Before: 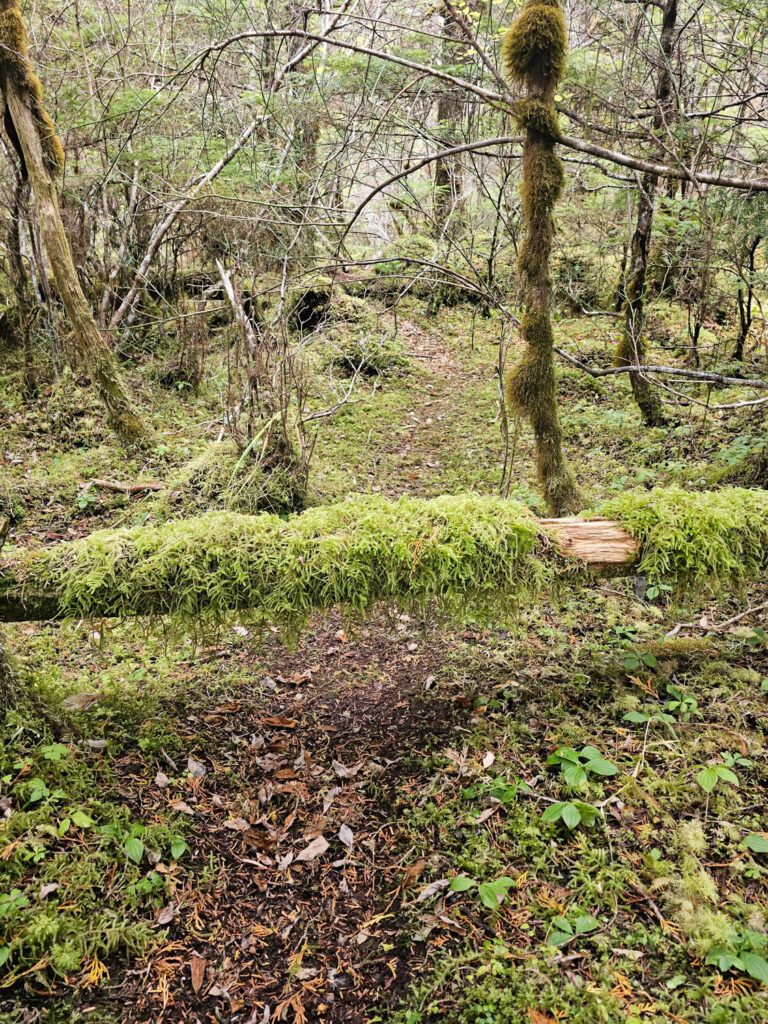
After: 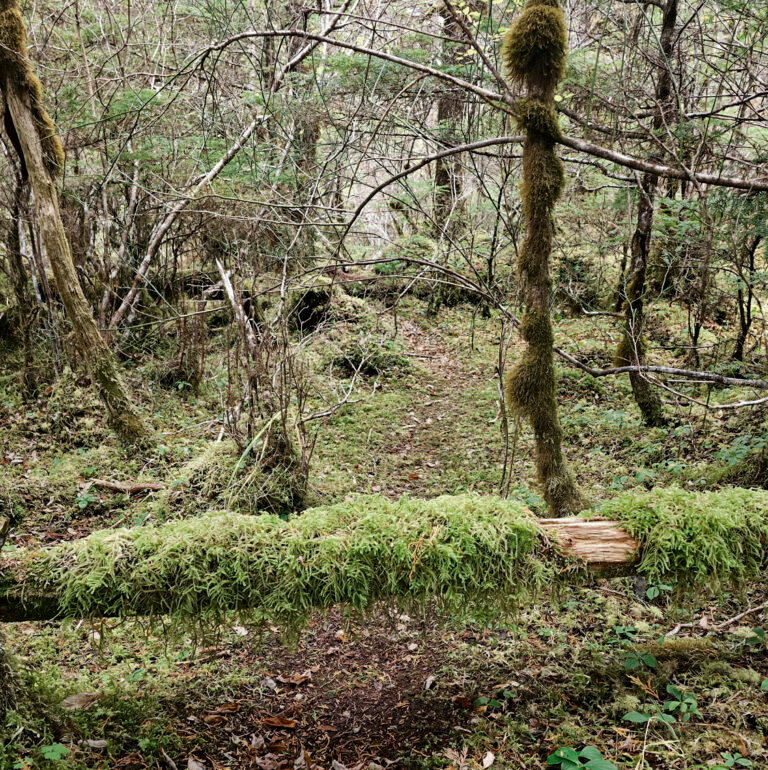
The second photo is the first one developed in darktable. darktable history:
contrast brightness saturation: contrast 0.069, brightness -0.151, saturation 0.109
color zones: curves: ch0 [(0, 0.5) (0.125, 0.4) (0.25, 0.5) (0.375, 0.4) (0.5, 0.4) (0.625, 0.35) (0.75, 0.35) (0.875, 0.5)]; ch1 [(0, 0.35) (0.125, 0.45) (0.25, 0.35) (0.375, 0.35) (0.5, 0.35) (0.625, 0.35) (0.75, 0.45) (0.875, 0.35)]; ch2 [(0, 0.6) (0.125, 0.5) (0.25, 0.5) (0.375, 0.6) (0.5, 0.6) (0.625, 0.5) (0.75, 0.5) (0.875, 0.5)]
crop: bottom 24.728%
